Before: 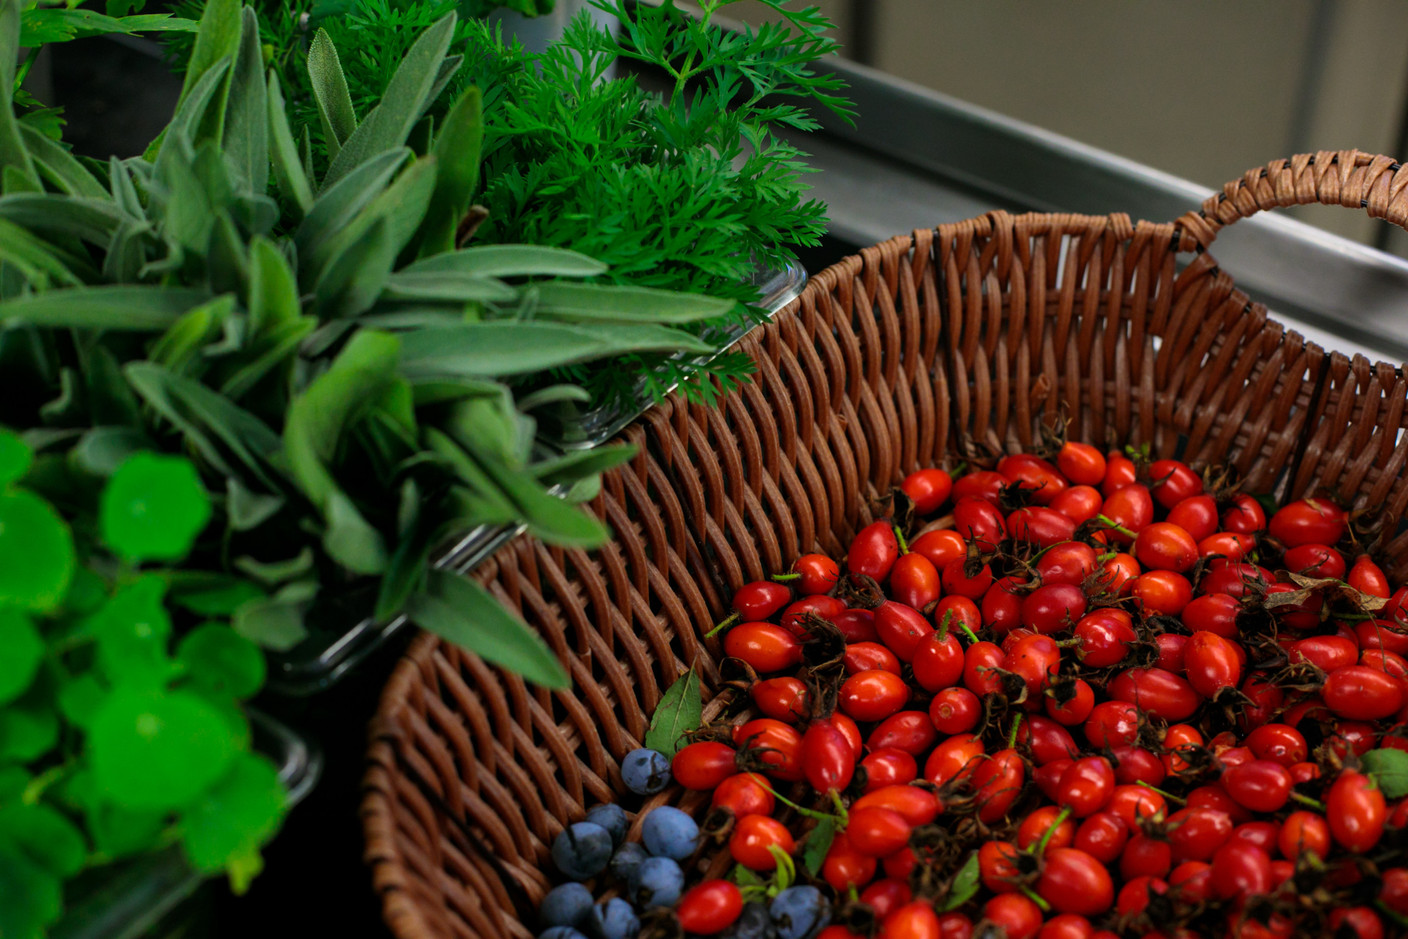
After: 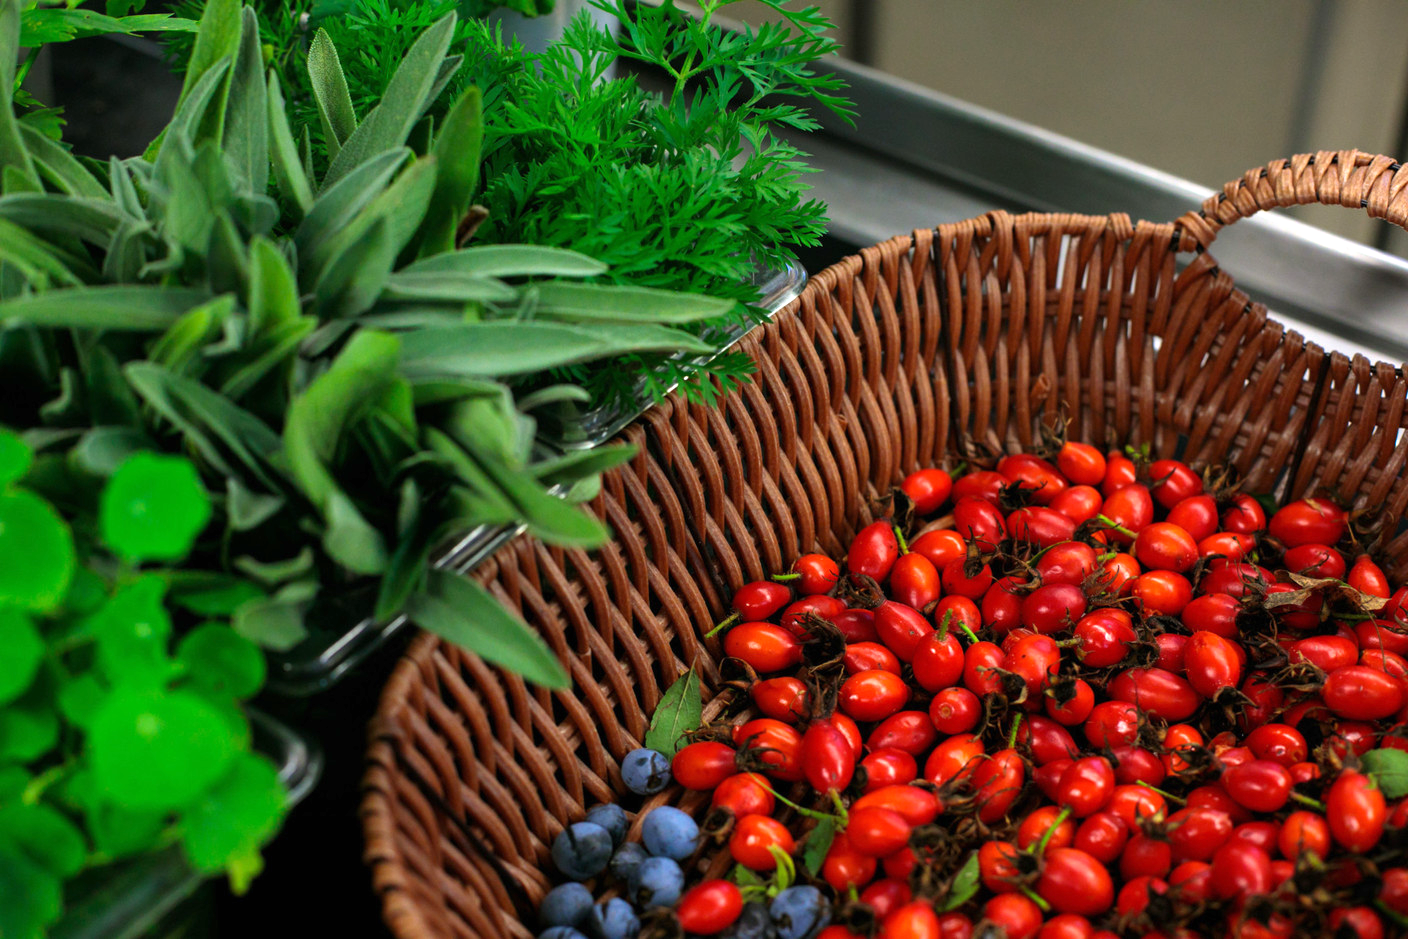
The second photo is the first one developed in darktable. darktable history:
exposure: black level correction 0, exposure 0.689 EV, compensate exposure bias true, compensate highlight preservation false
